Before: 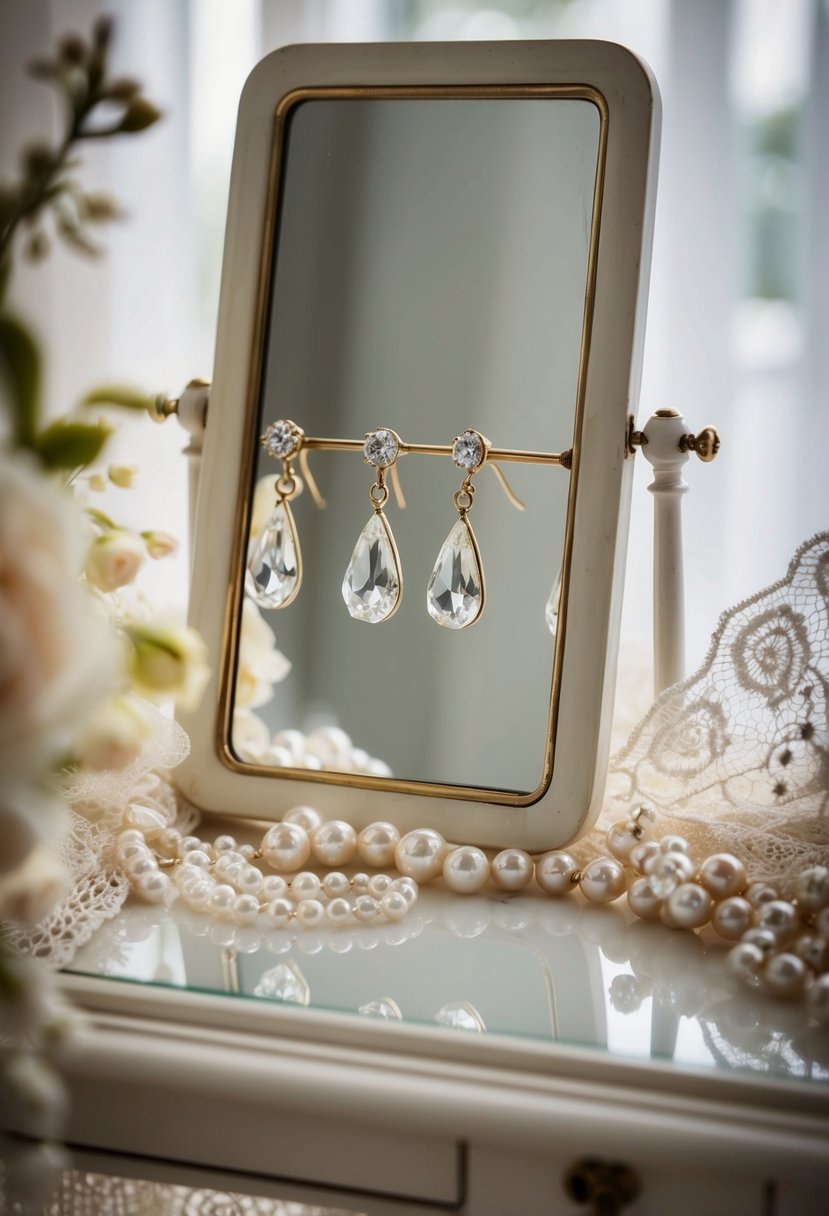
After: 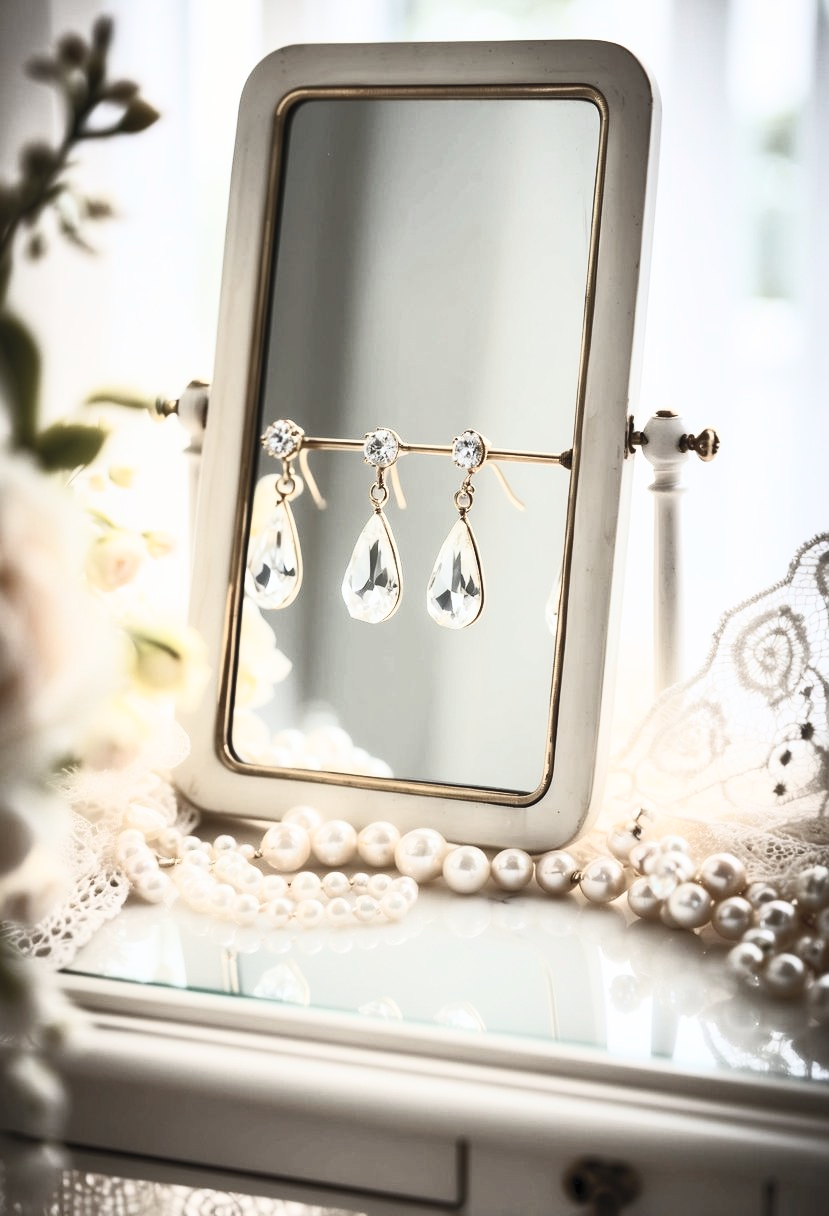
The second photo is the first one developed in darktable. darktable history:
contrast brightness saturation: contrast 0.566, brightness 0.573, saturation -0.33
tone curve: curves: ch0 [(0, 0) (0.003, 0.003) (0.011, 0.011) (0.025, 0.025) (0.044, 0.044) (0.069, 0.069) (0.1, 0.099) (0.136, 0.135) (0.177, 0.176) (0.224, 0.223) (0.277, 0.275) (0.335, 0.333) (0.399, 0.396) (0.468, 0.465) (0.543, 0.545) (0.623, 0.625) (0.709, 0.71) (0.801, 0.801) (0.898, 0.898) (1, 1)], preserve colors none
tone equalizer: edges refinement/feathering 500, mask exposure compensation -1.57 EV, preserve details no
